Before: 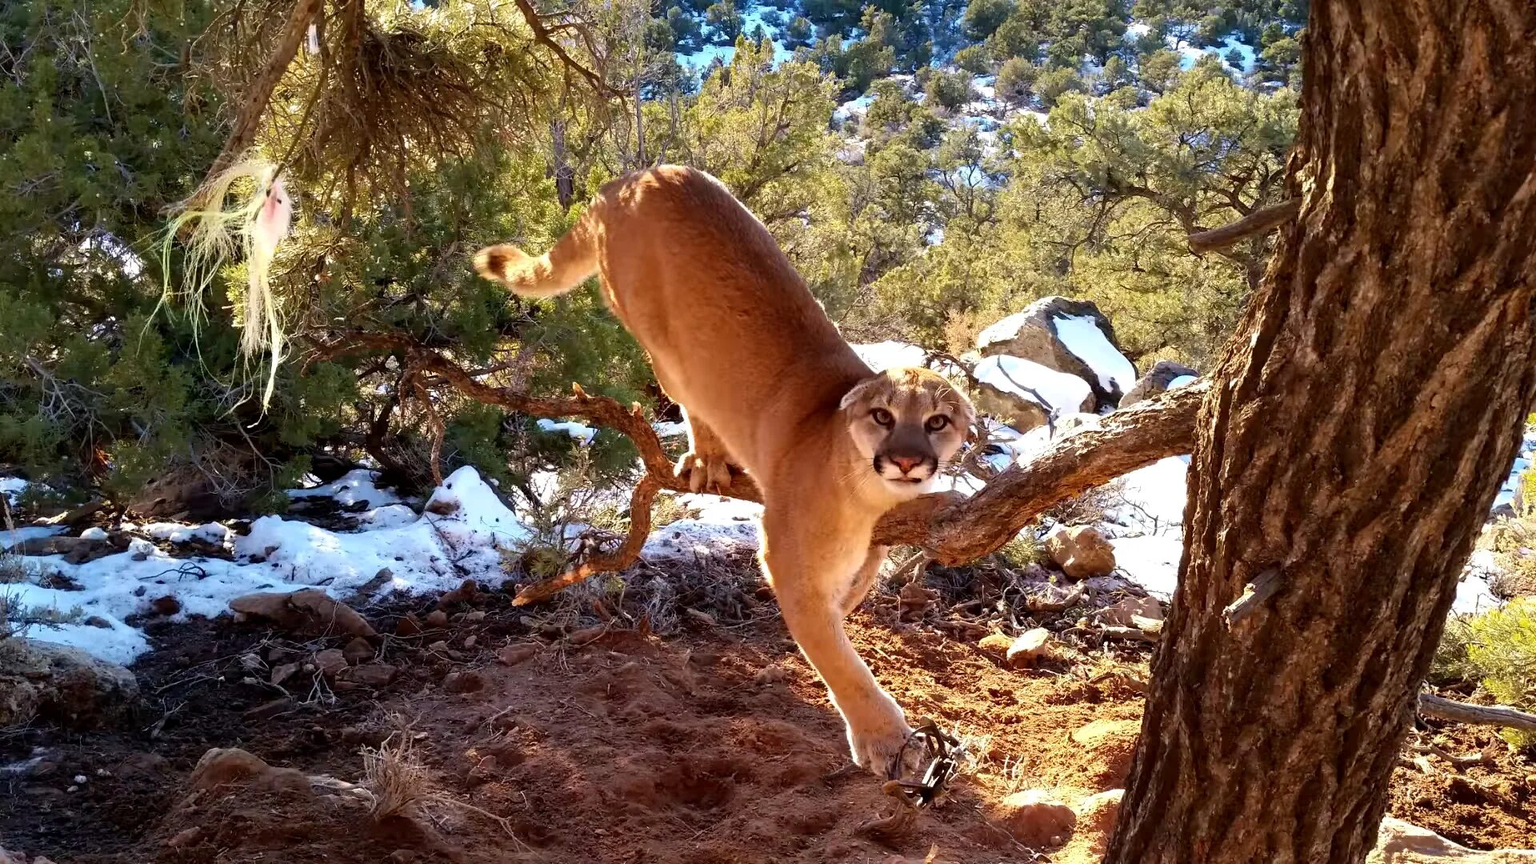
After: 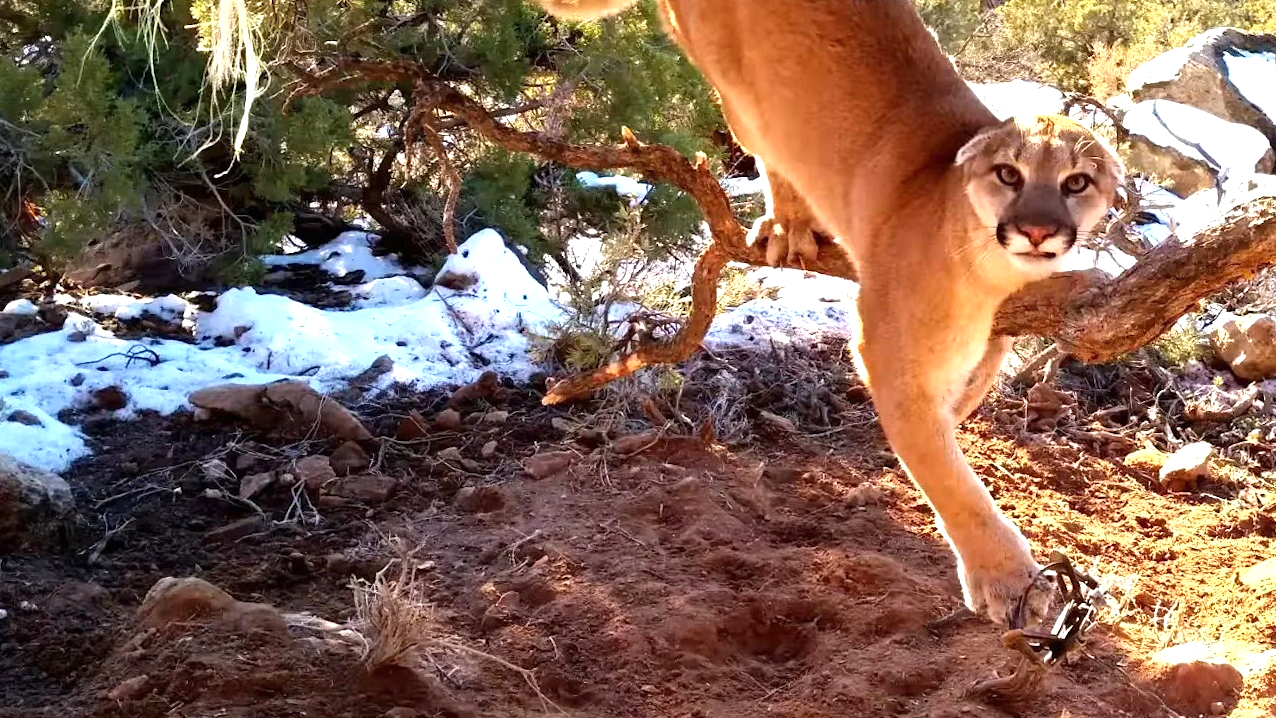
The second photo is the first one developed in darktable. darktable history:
crop and rotate: angle -0.82°, left 3.85%, top 31.828%, right 27.992%
exposure: black level correction 0, exposure 0.7 EV, compensate exposure bias true, compensate highlight preservation false
